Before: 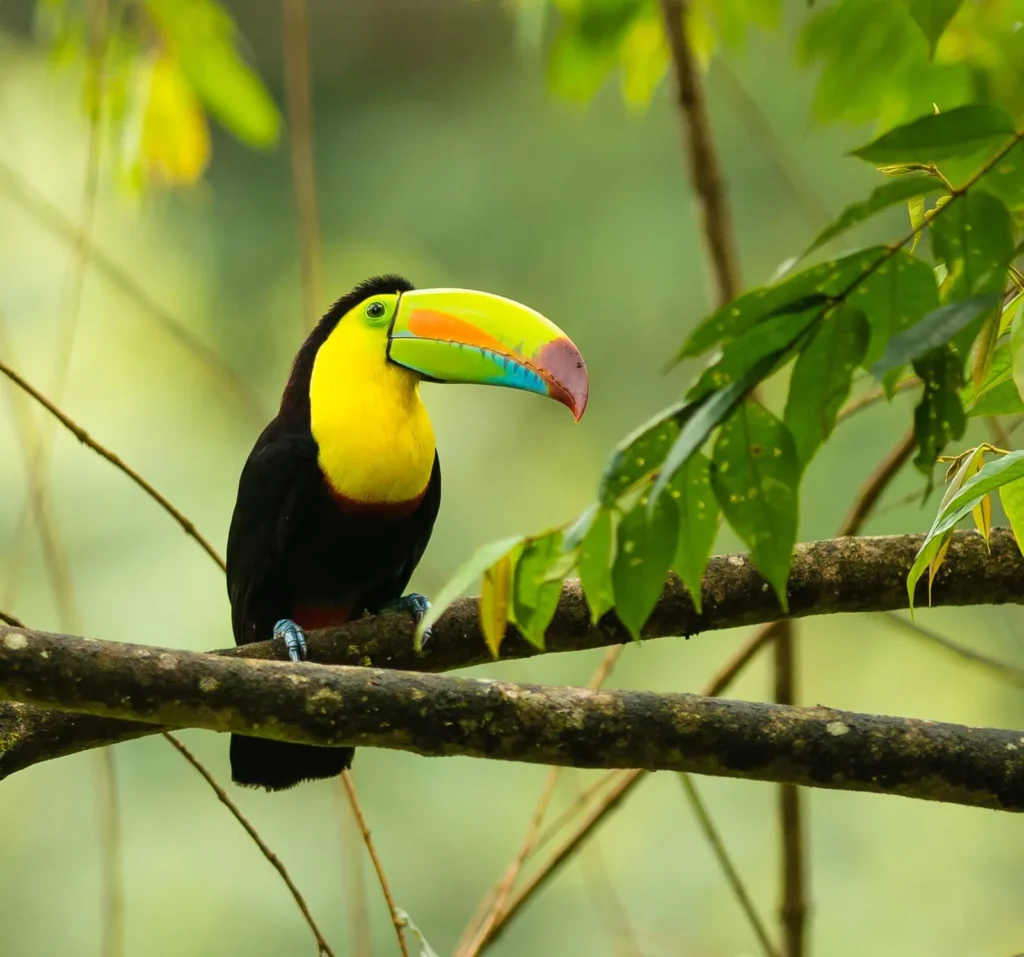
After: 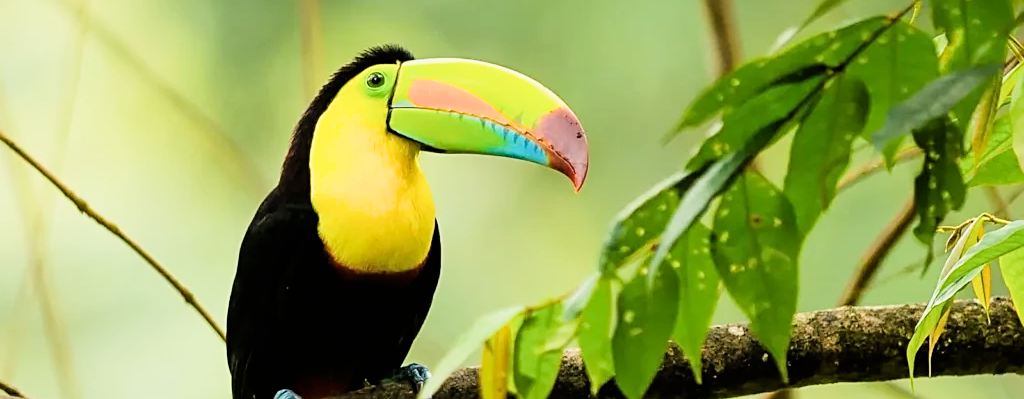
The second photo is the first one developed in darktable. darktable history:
crop and rotate: top 24.131%, bottom 34.078%
exposure: black level correction 0.001, exposure 0.498 EV, compensate exposure bias true, compensate highlight preservation false
tone equalizer: -8 EV -0.448 EV, -7 EV -0.421 EV, -6 EV -0.357 EV, -5 EV -0.247 EV, -3 EV 0.188 EV, -2 EV 0.32 EV, -1 EV 0.365 EV, +0 EV 0.389 EV
filmic rgb: black relative exposure -7.65 EV, white relative exposure 3.99 EV, threshold 6 EV, hardness 4.01, contrast 1.097, highlights saturation mix -29.61%, enable highlight reconstruction true
sharpen: on, module defaults
